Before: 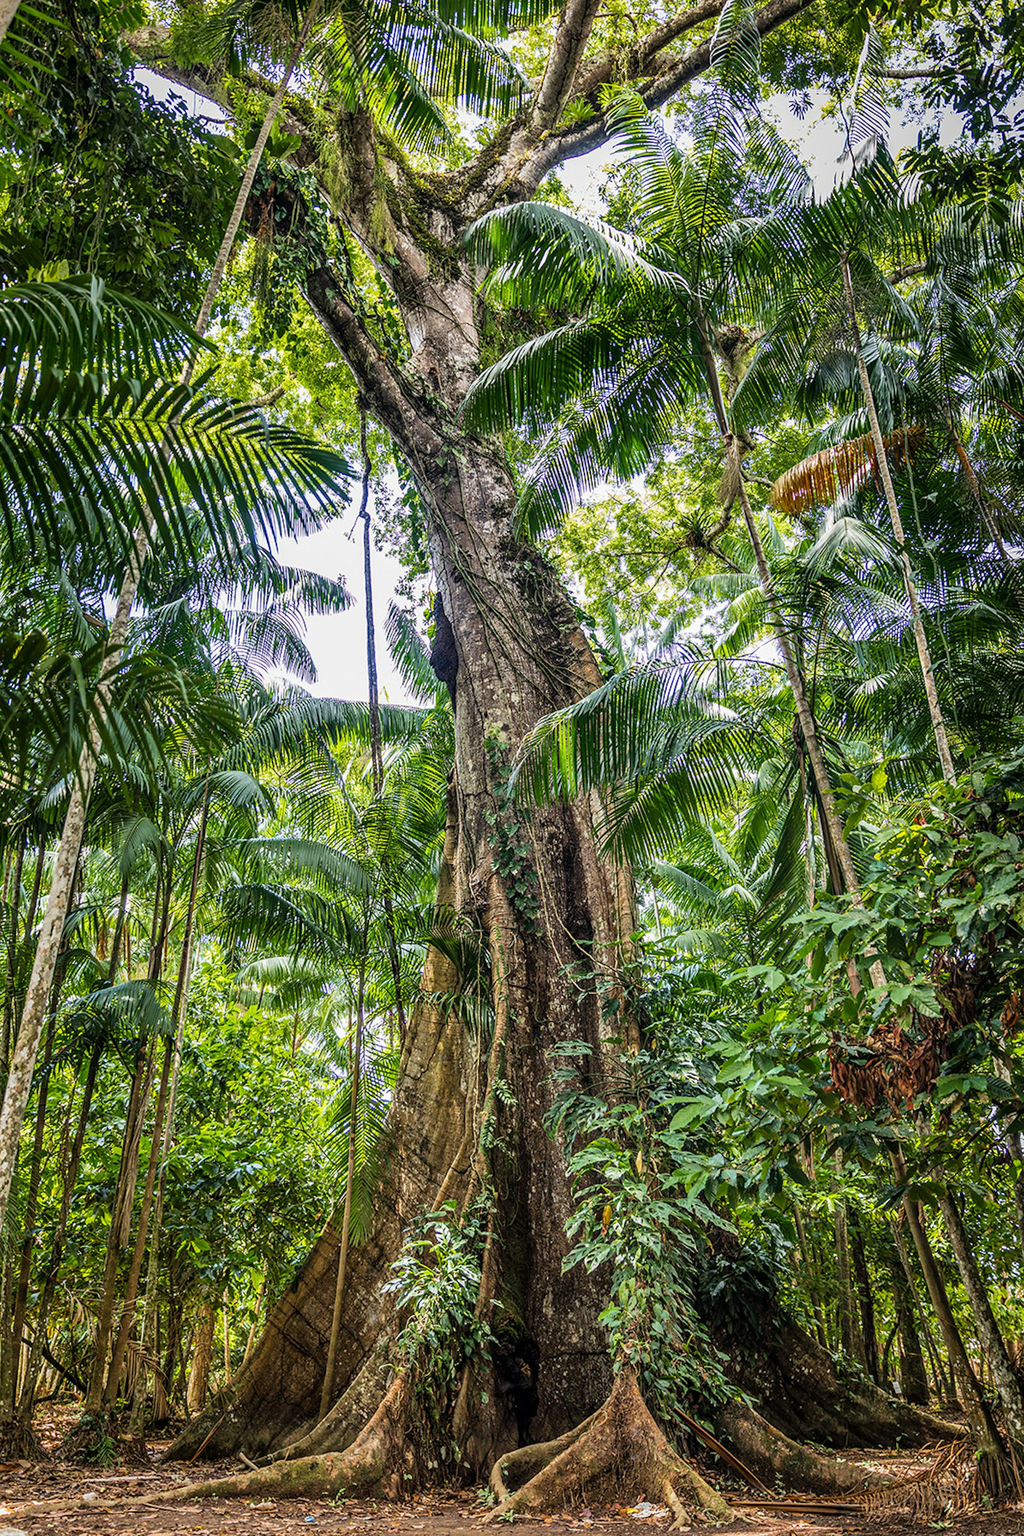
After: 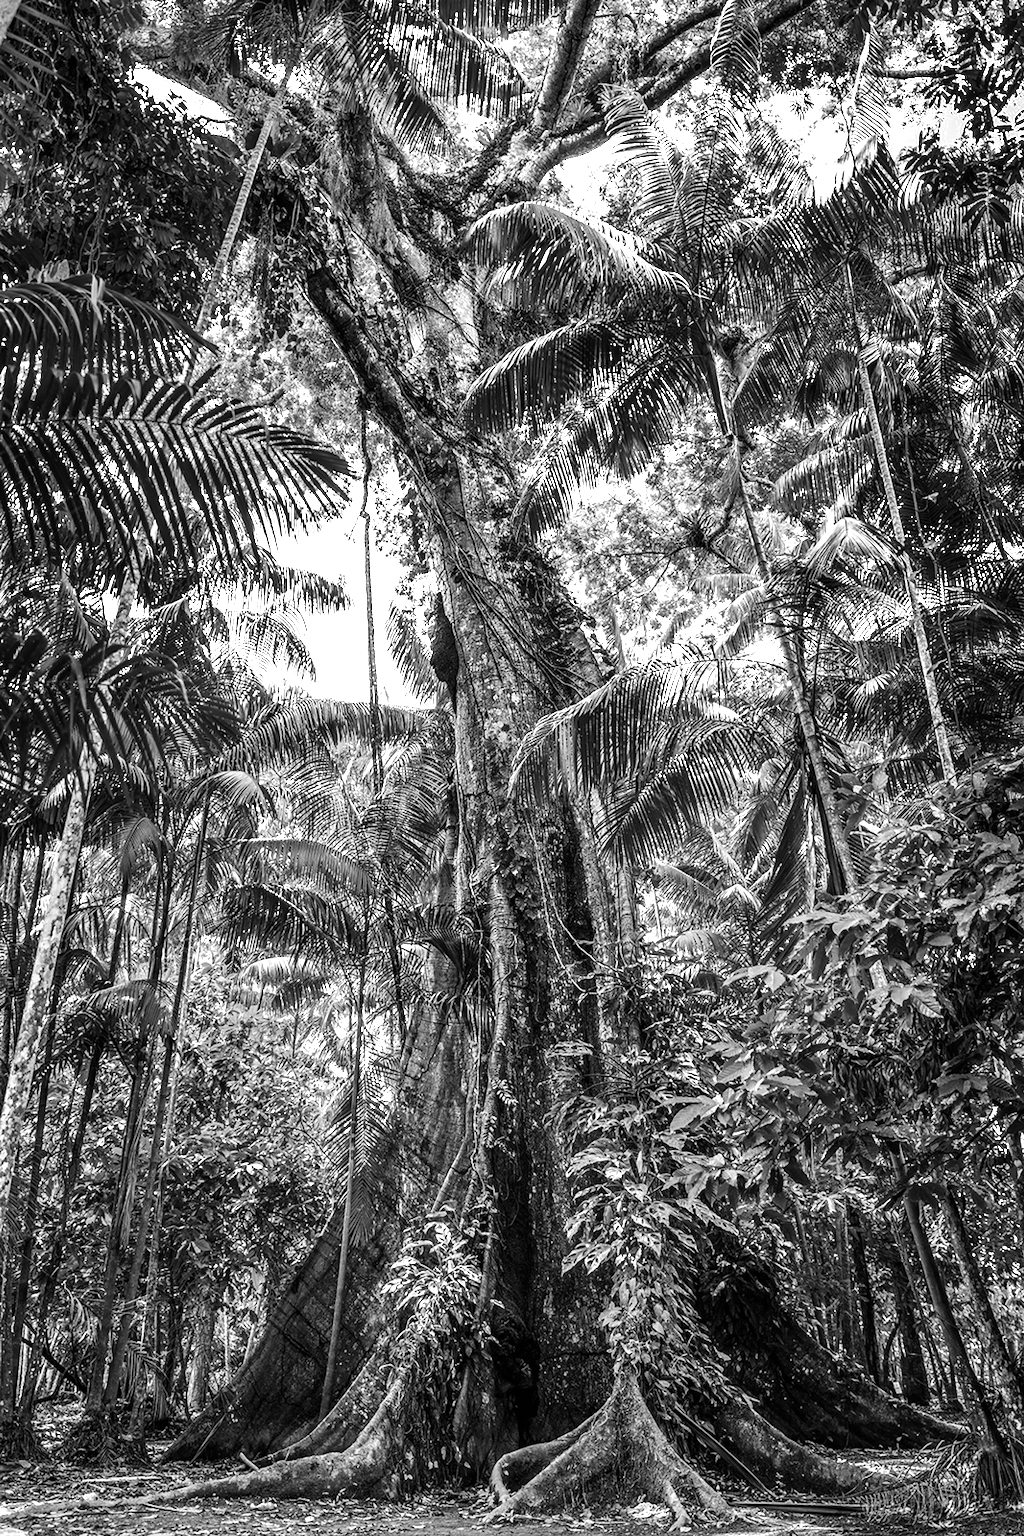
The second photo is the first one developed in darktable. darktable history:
tone equalizer: -8 EV -0.779 EV, -7 EV -0.666 EV, -6 EV -0.625 EV, -5 EV -0.378 EV, -3 EV 0.39 EV, -2 EV 0.6 EV, -1 EV 0.684 EV, +0 EV 0.724 EV, edges refinement/feathering 500, mask exposure compensation -1.57 EV, preserve details no
color zones: curves: ch0 [(0, 0.613) (0.01, 0.613) (0.245, 0.448) (0.498, 0.529) (0.642, 0.665) (0.879, 0.777) (0.99, 0.613)]; ch1 [(0, 0) (0.143, 0) (0.286, 0) (0.429, 0) (0.571, 0) (0.714, 0) (0.857, 0)], mix 26.2%
